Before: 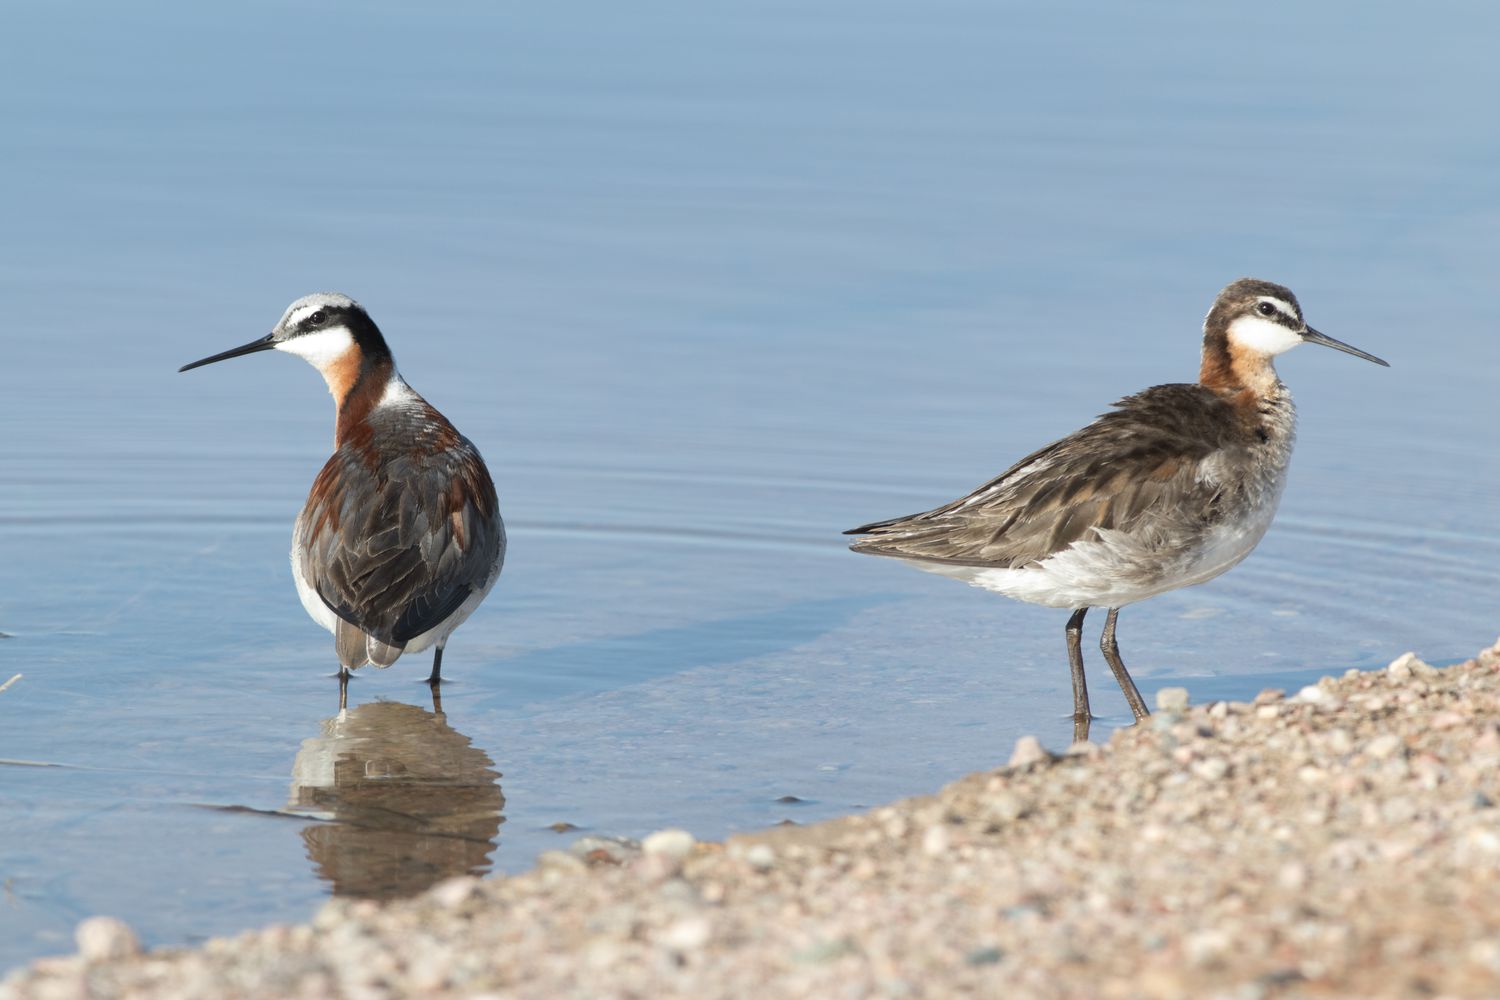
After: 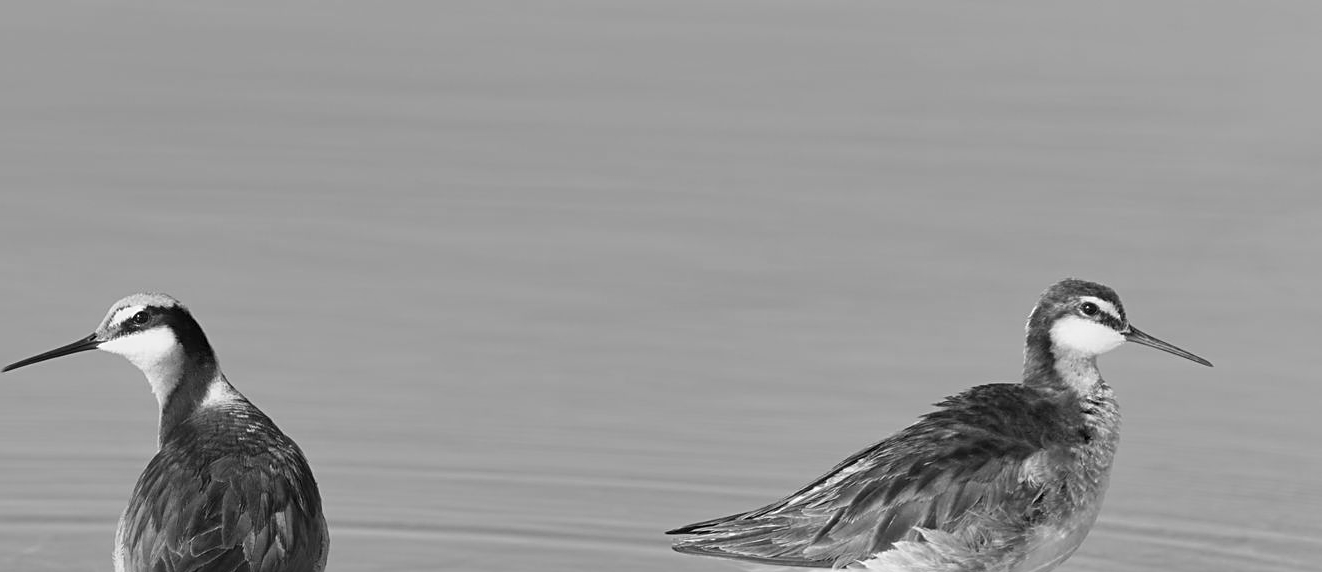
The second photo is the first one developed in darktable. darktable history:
crop and rotate: left 11.812%, bottom 42.776%
sharpen: on, module defaults
monochrome: a -74.22, b 78.2
